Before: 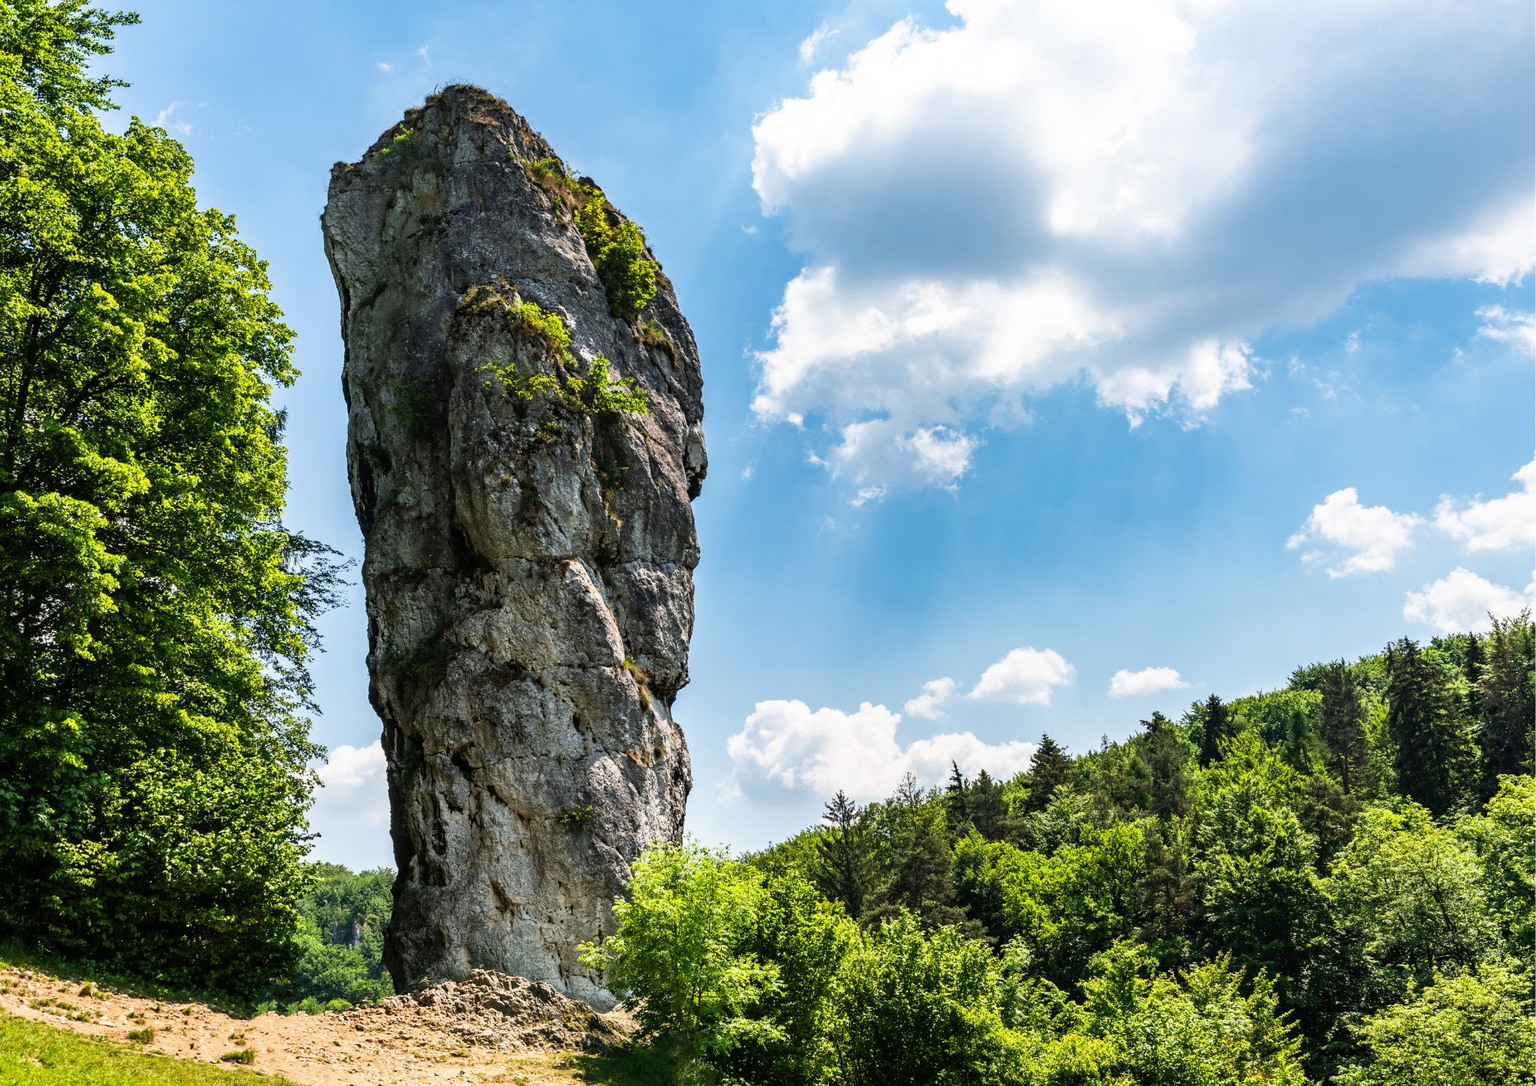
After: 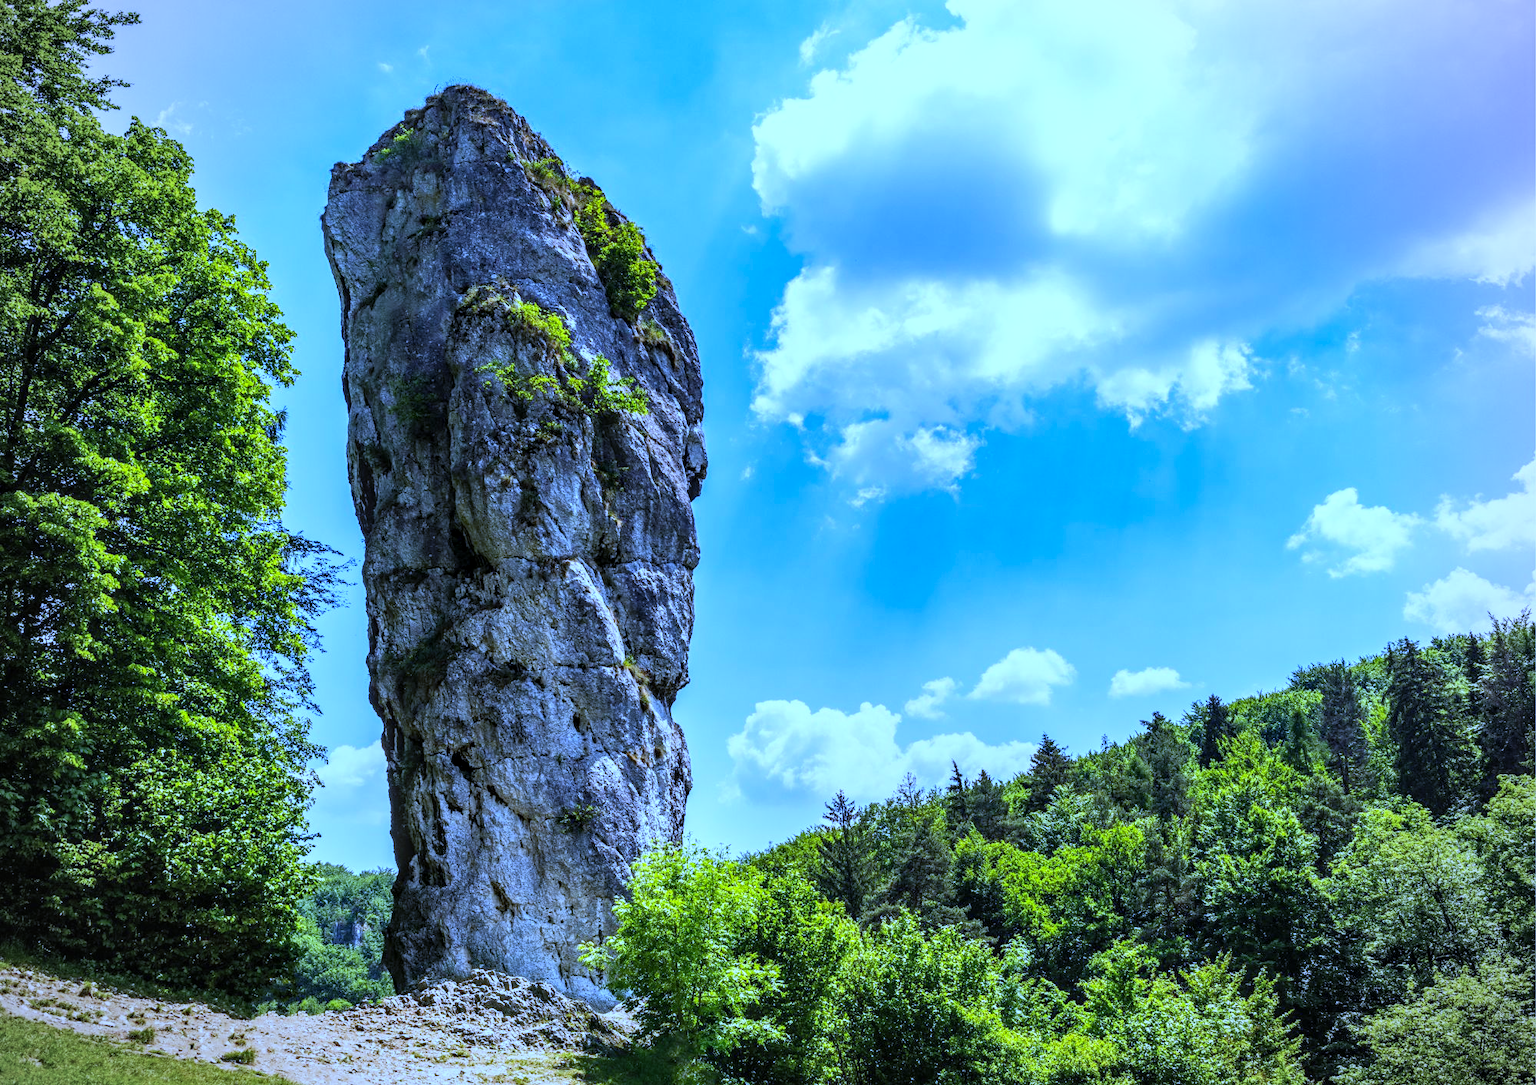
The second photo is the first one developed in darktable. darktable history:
local contrast: on, module defaults
vignetting: width/height ratio 1.094
contrast brightness saturation: contrast 0.03, brightness 0.06, saturation 0.13
white balance: red 0.766, blue 1.537
